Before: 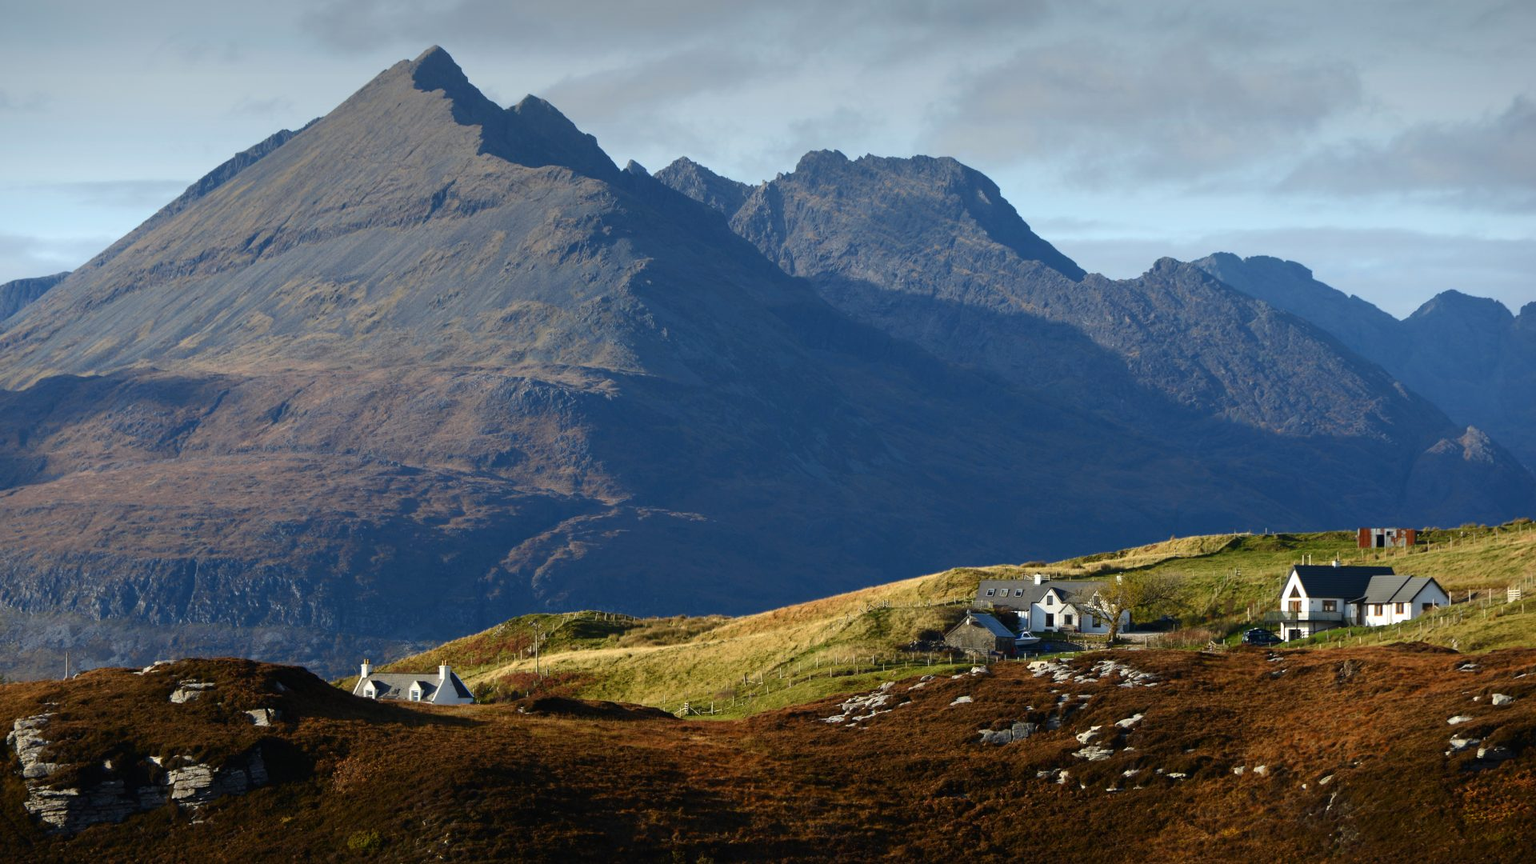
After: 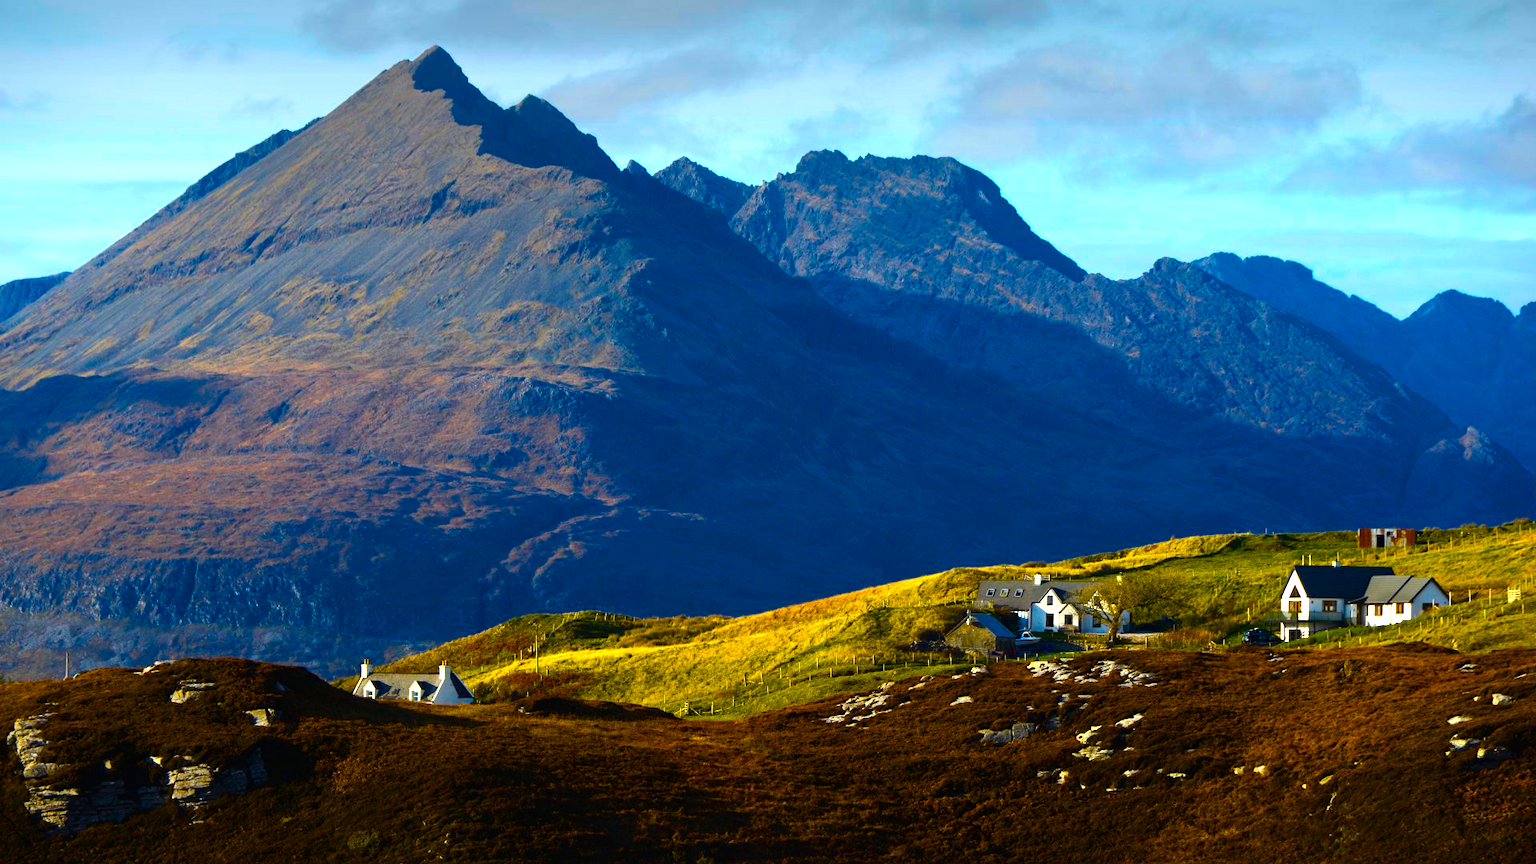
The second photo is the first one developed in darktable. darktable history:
color balance rgb: linear chroma grading › shadows -40%, linear chroma grading › highlights 40%, linear chroma grading › global chroma 45%, linear chroma grading › mid-tones -30%, perceptual saturation grading › global saturation 55%, perceptual saturation grading › highlights -50%, perceptual saturation grading › mid-tones 40%, perceptual saturation grading › shadows 30%, perceptual brilliance grading › global brilliance 20%, perceptual brilliance grading › shadows -40%, global vibrance 35%
white balance: emerald 1
